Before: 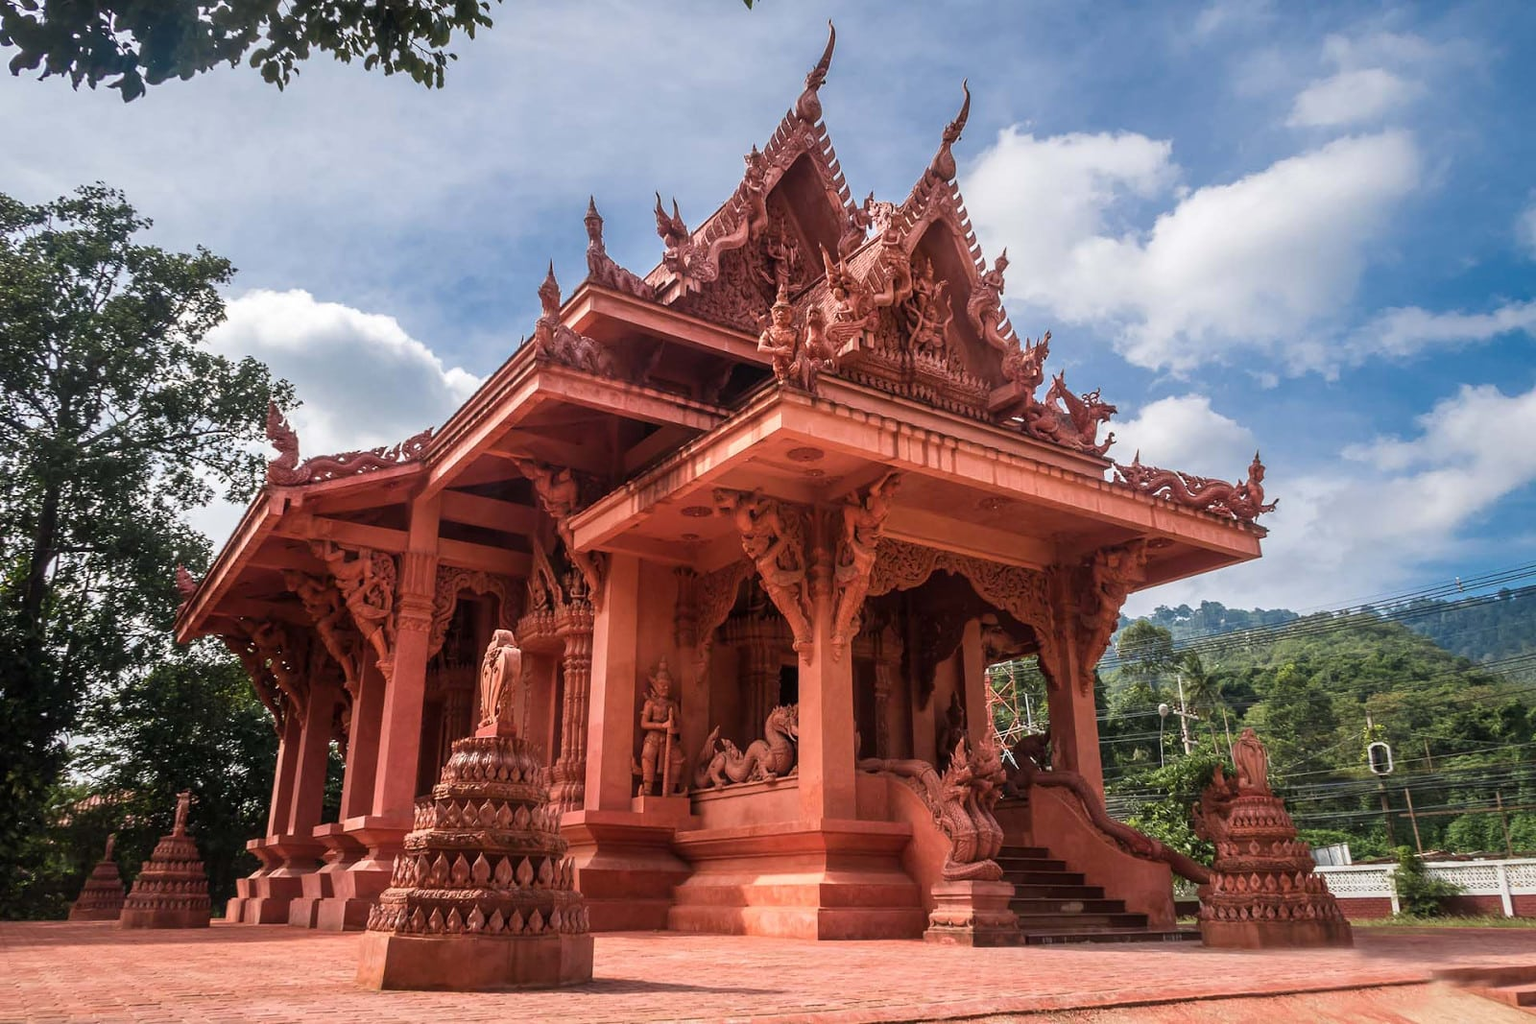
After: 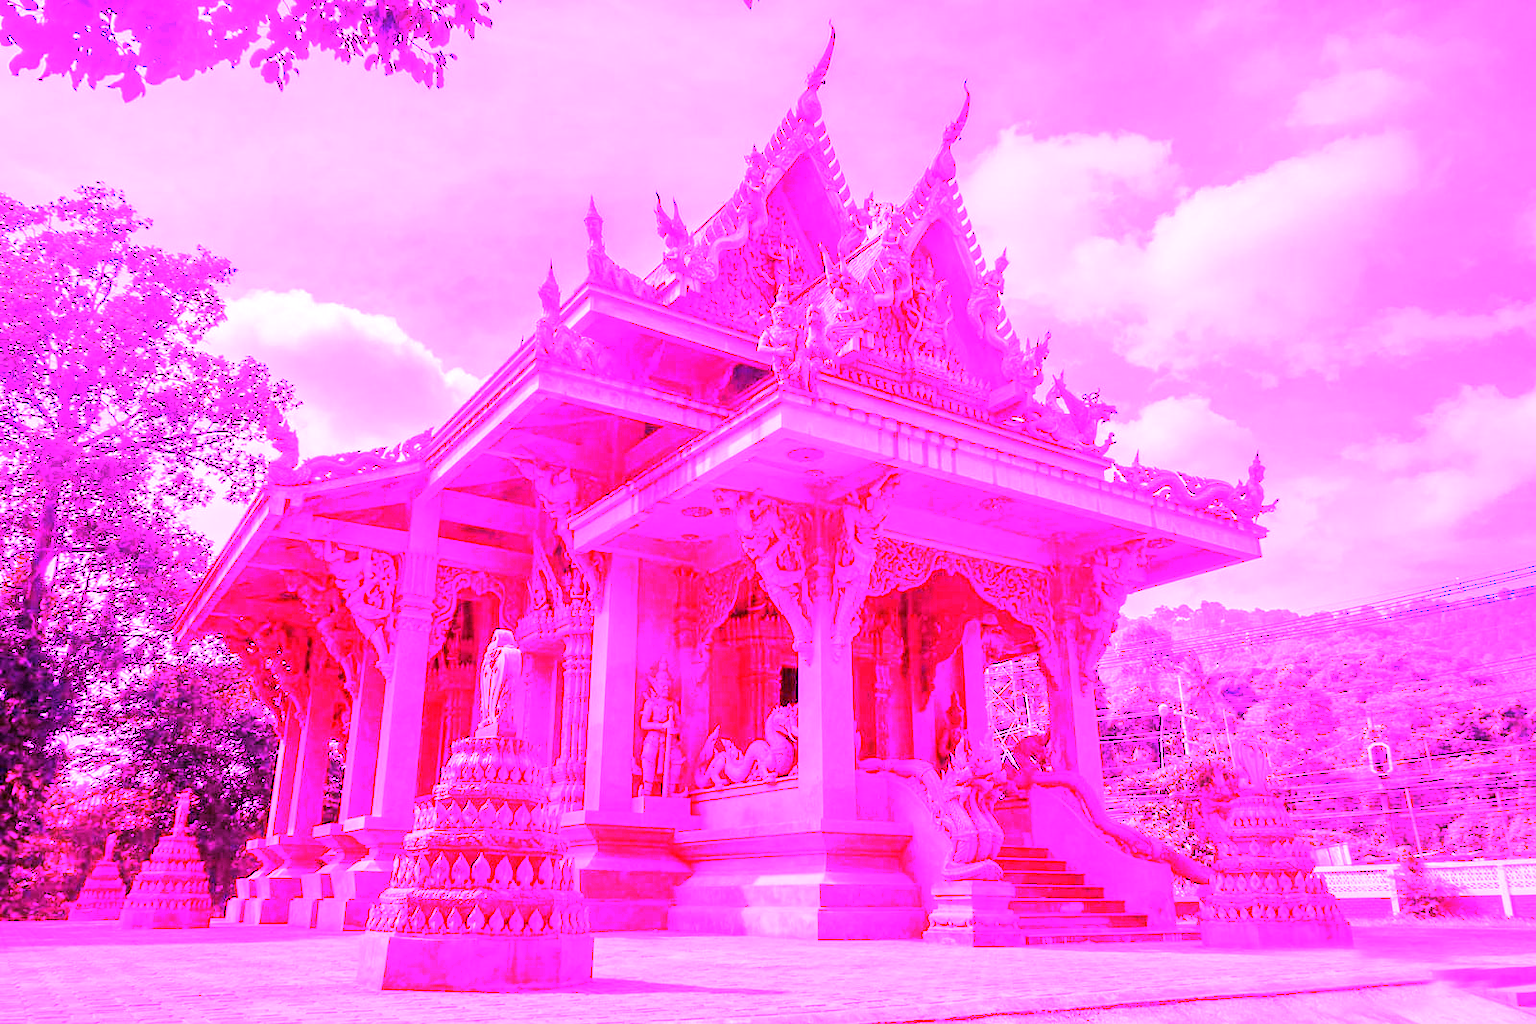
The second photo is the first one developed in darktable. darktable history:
white balance: red 8, blue 8
tone equalizer: on, module defaults
